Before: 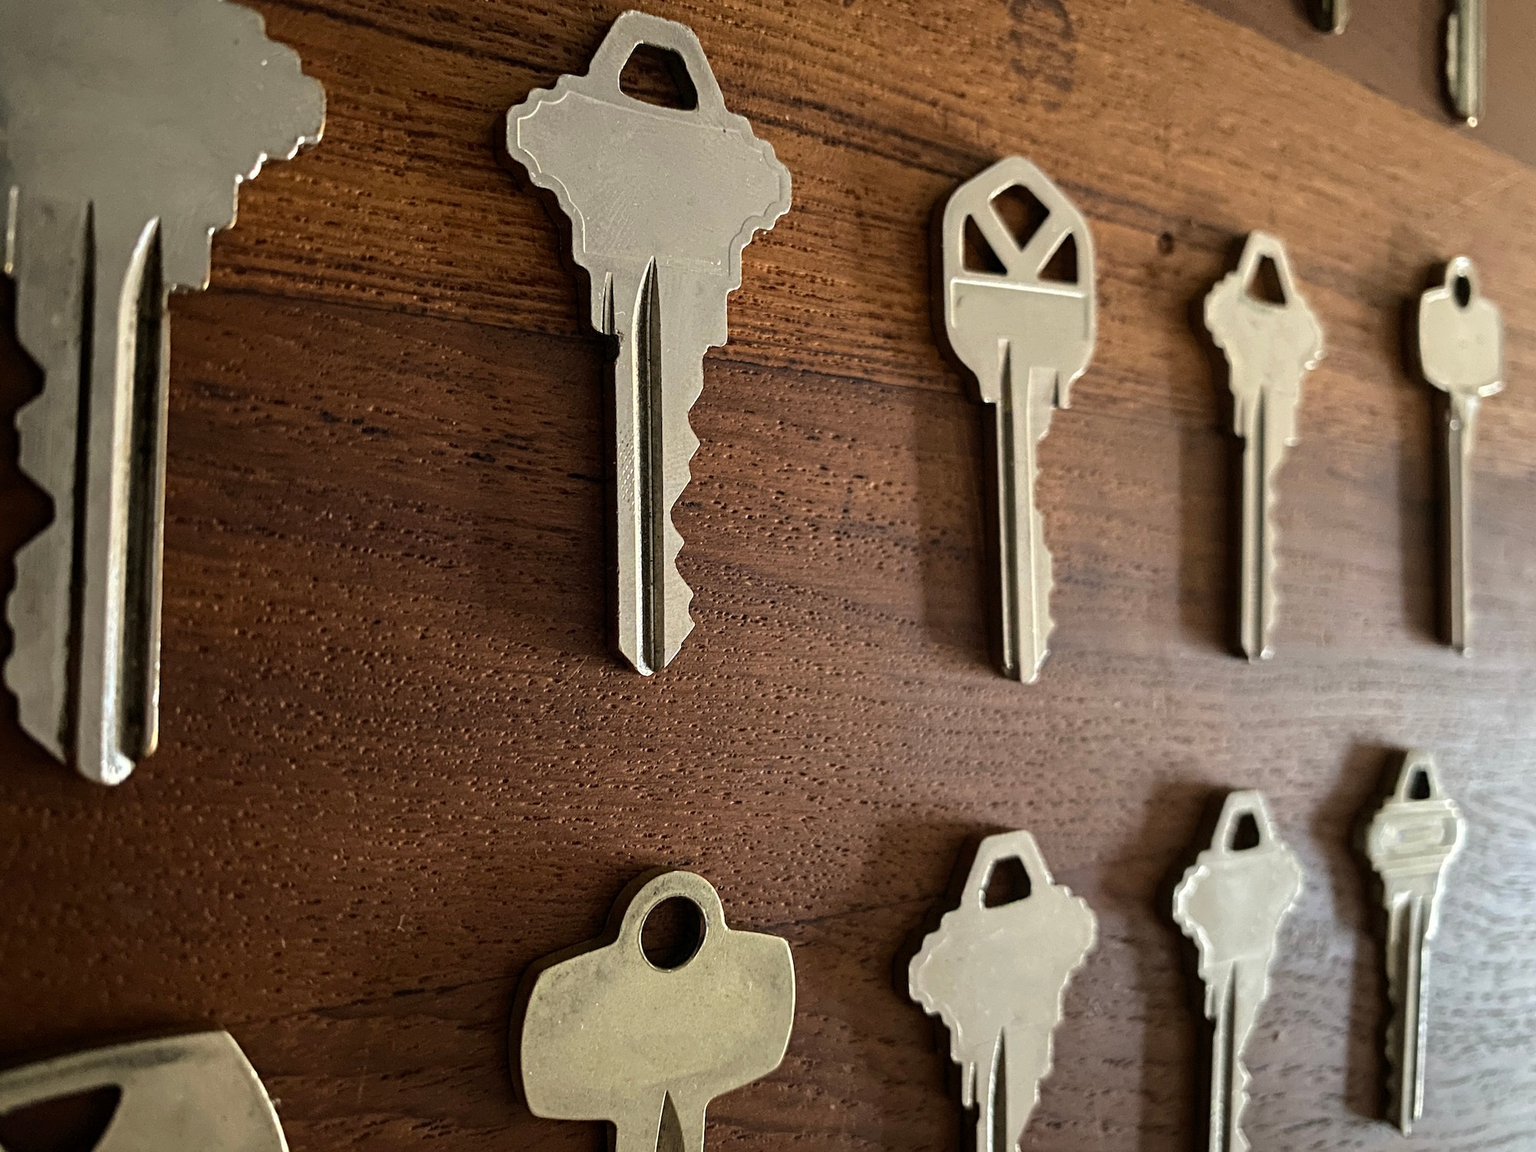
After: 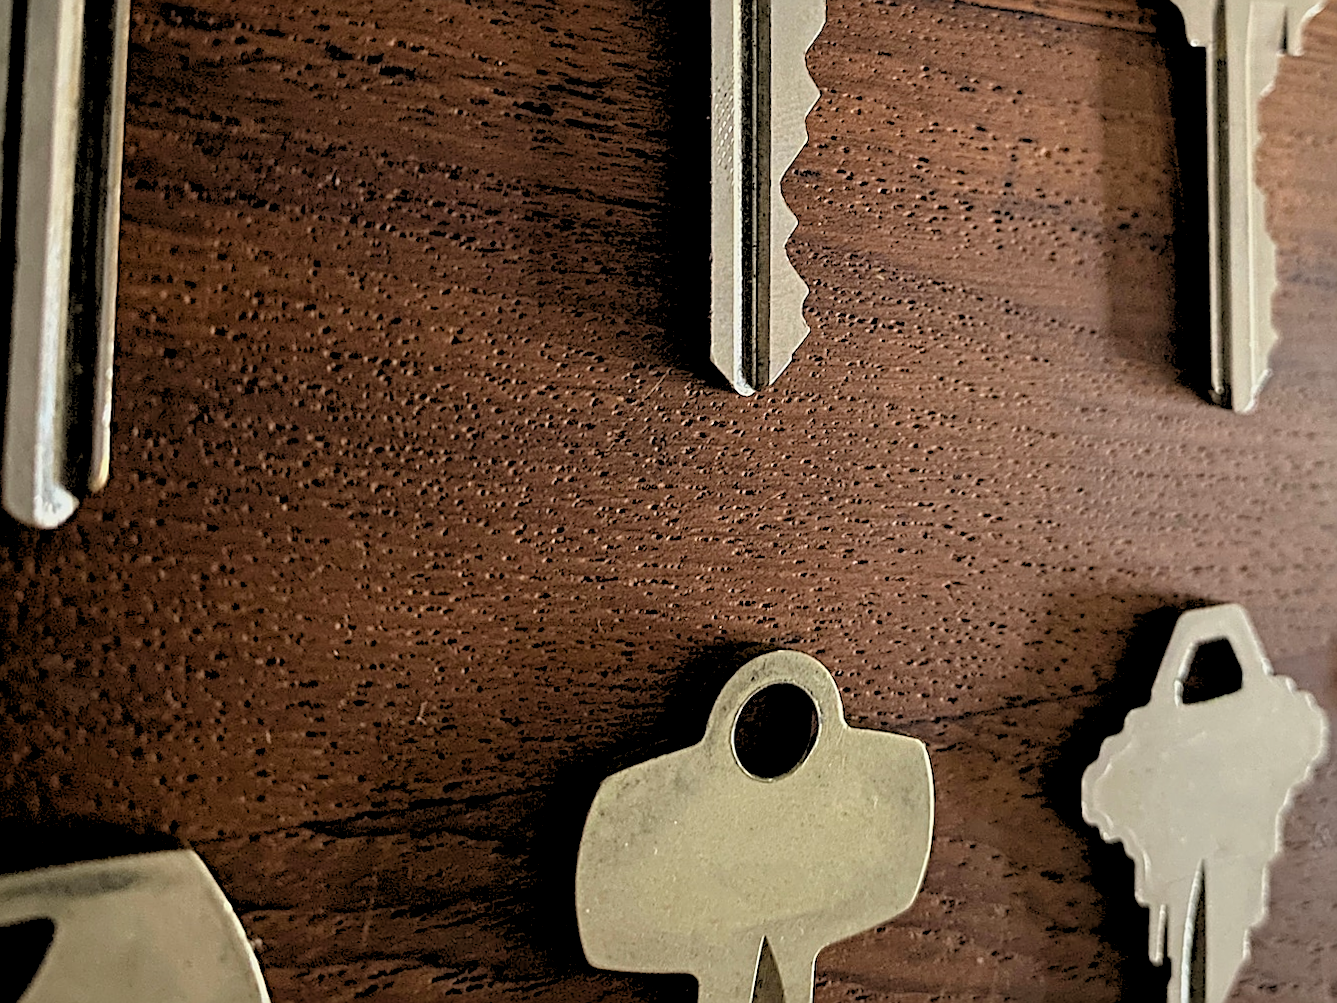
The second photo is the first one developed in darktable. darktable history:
crop and rotate: angle -0.82°, left 3.85%, top 31.828%, right 27.992%
rgb levels: preserve colors sum RGB, levels [[0.038, 0.433, 0.934], [0, 0.5, 1], [0, 0.5, 1]]
contrast brightness saturation: contrast 0.05
exposure: compensate highlight preservation false
sharpen: on, module defaults
